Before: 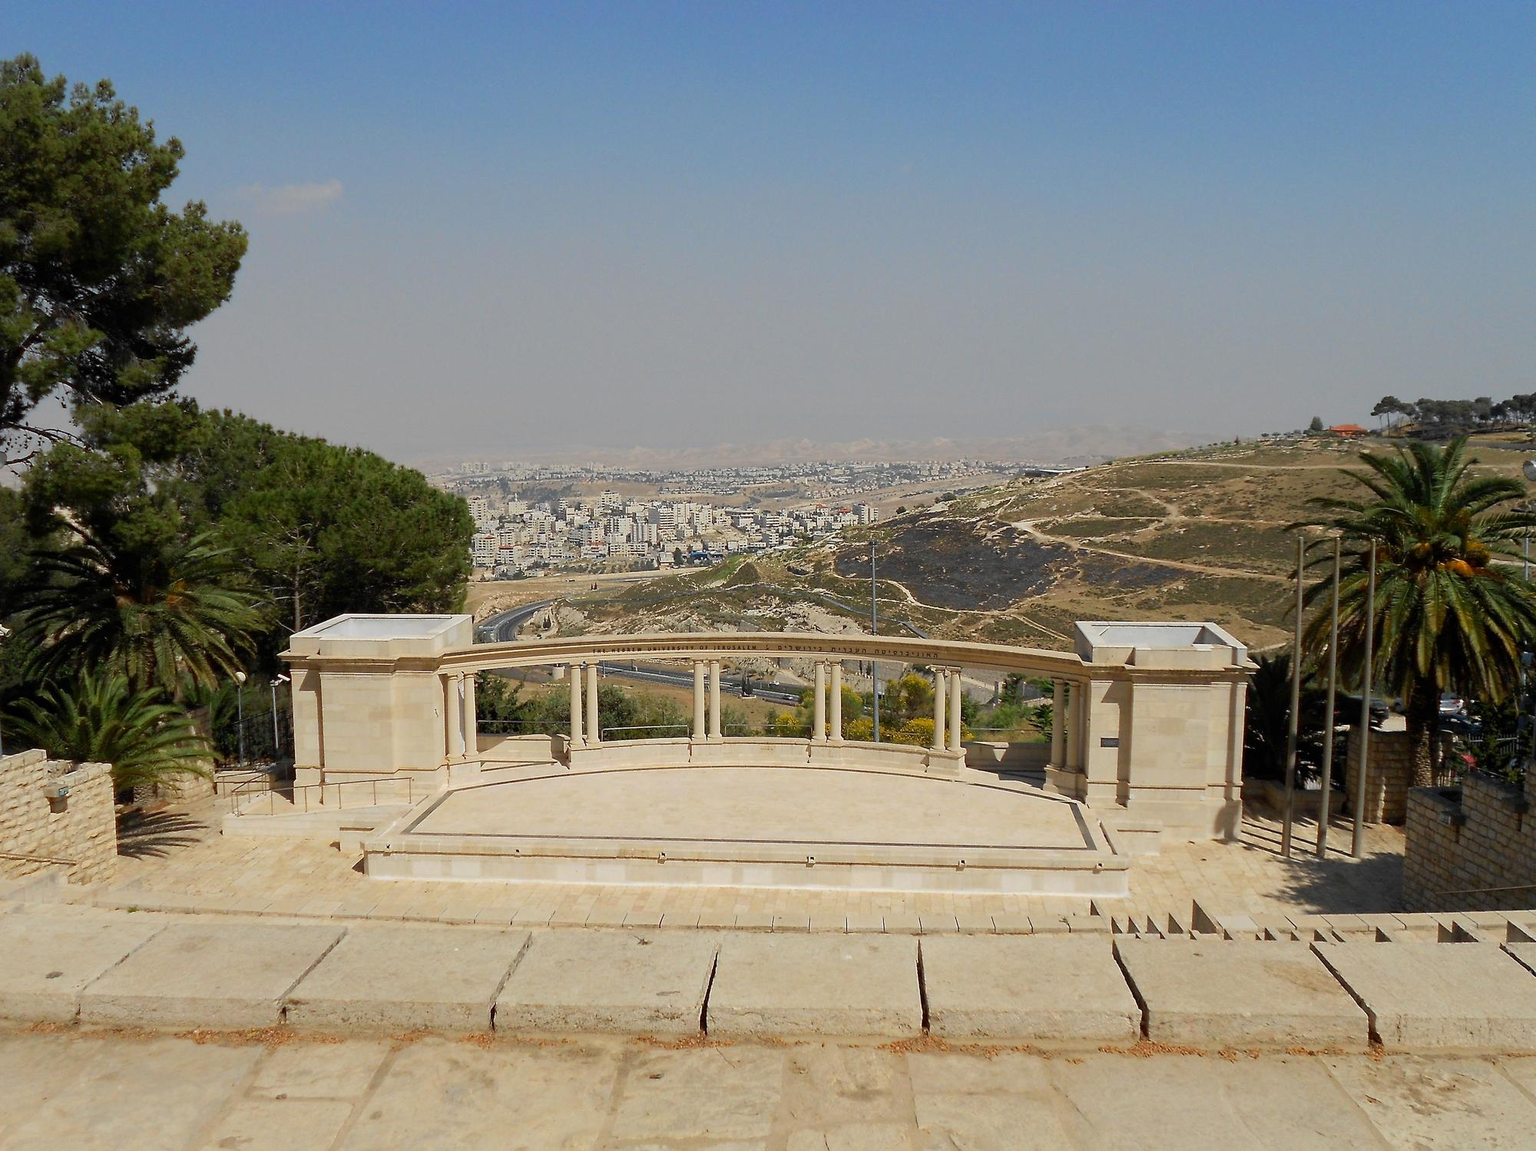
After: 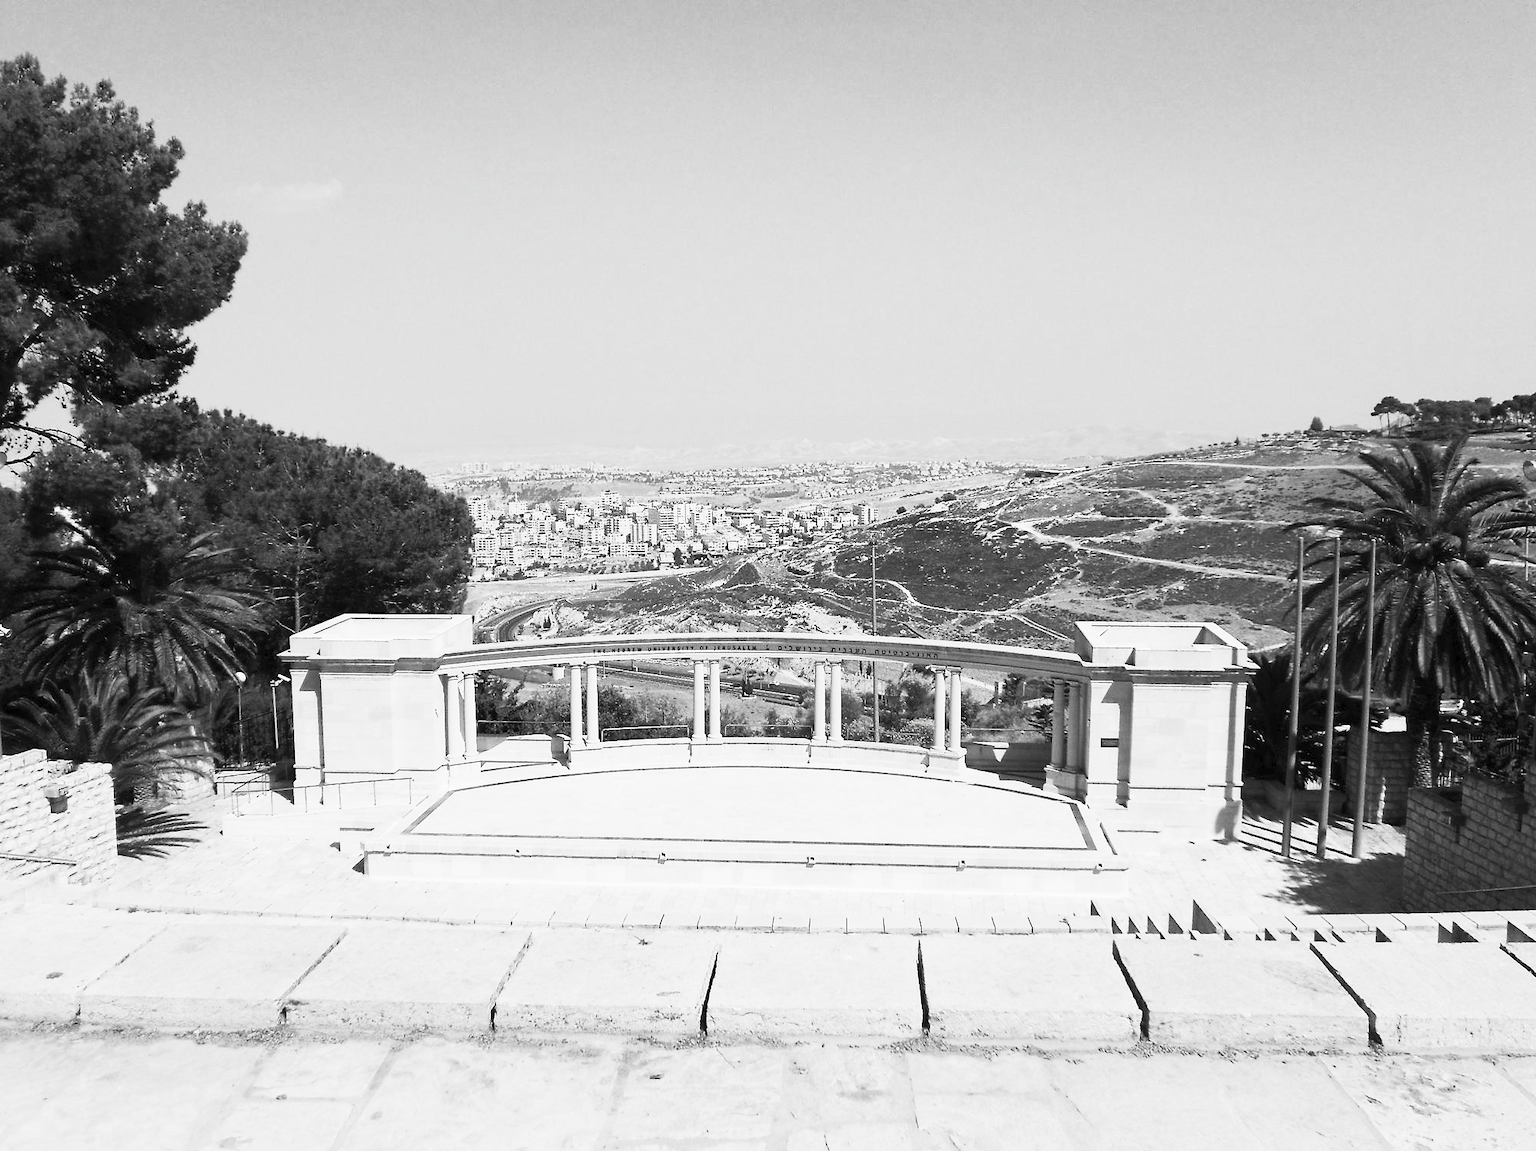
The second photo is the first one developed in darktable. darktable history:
contrast brightness saturation: contrast 0.528, brightness 0.485, saturation -0.995
